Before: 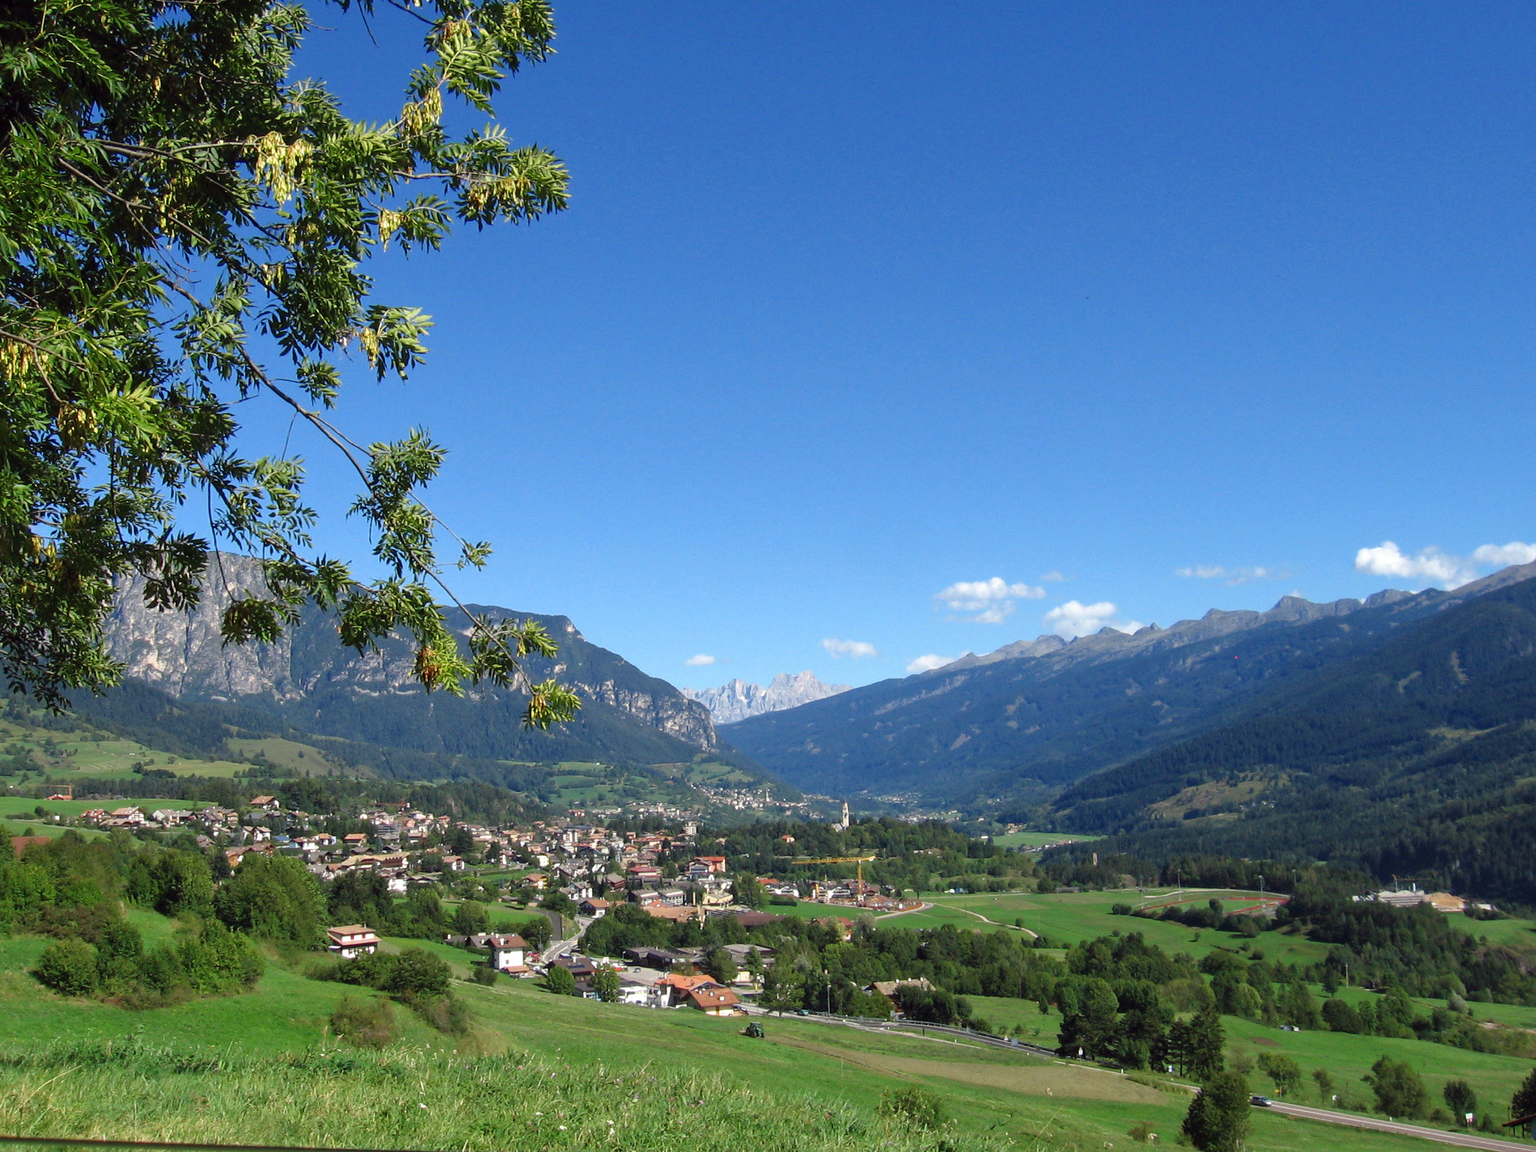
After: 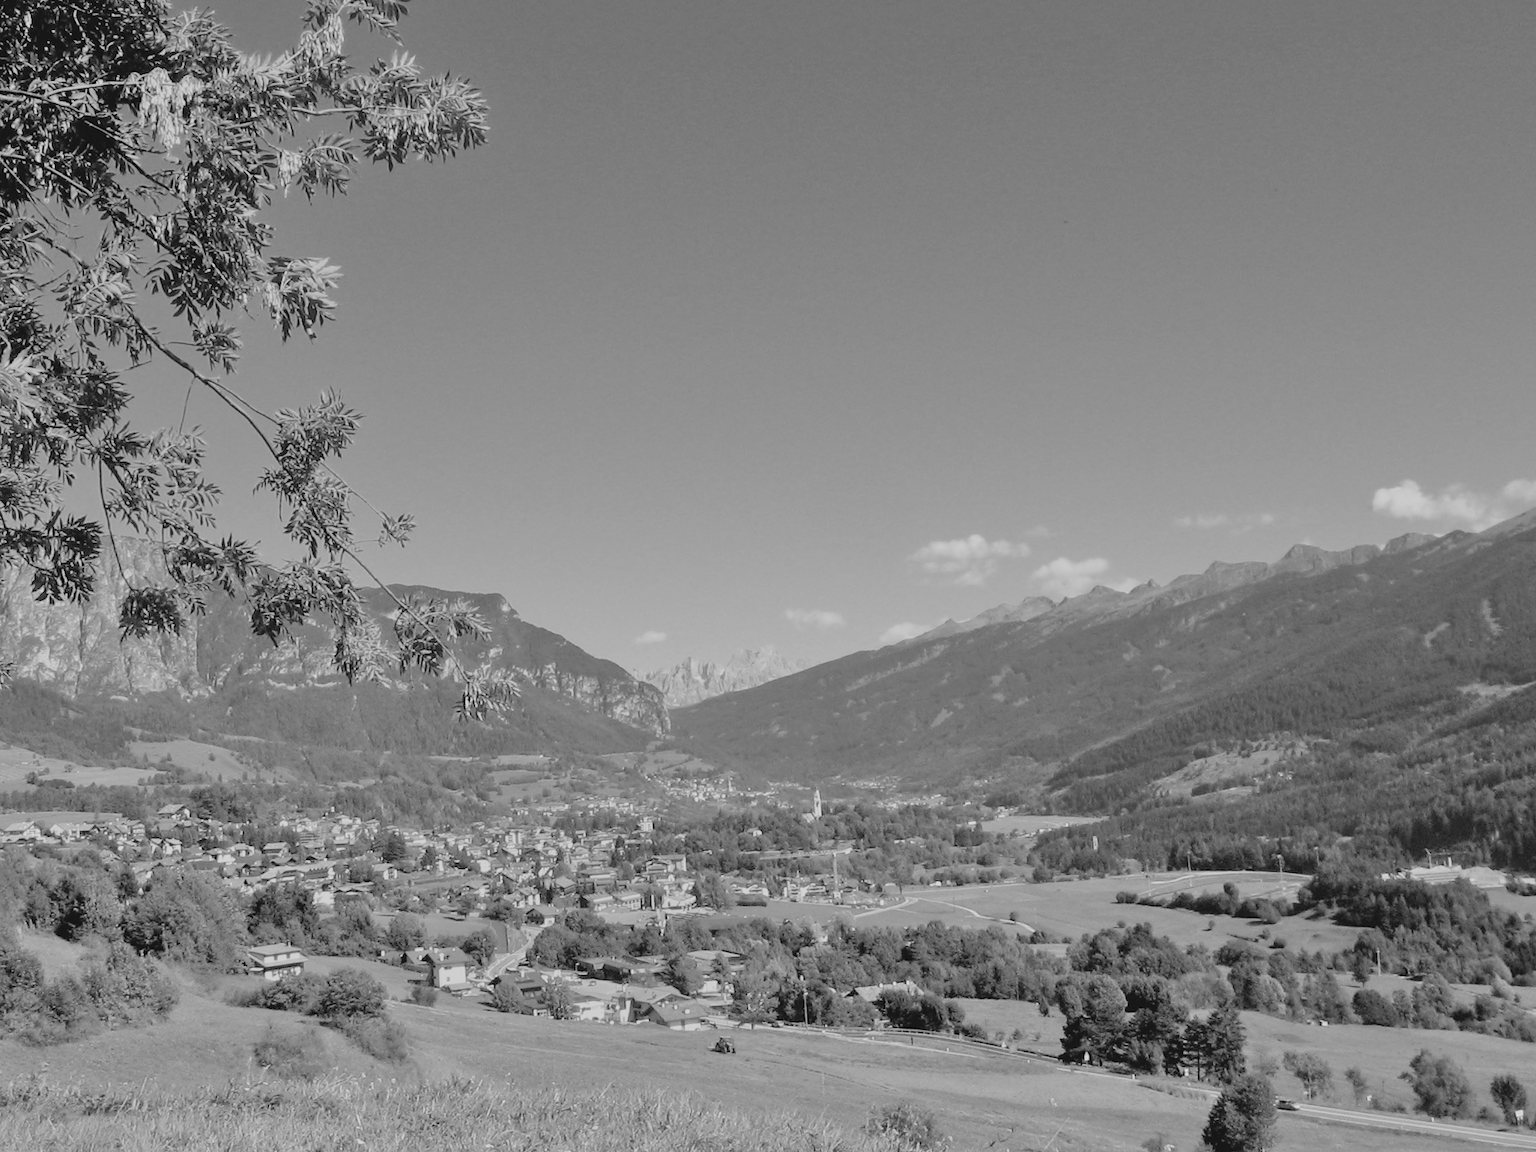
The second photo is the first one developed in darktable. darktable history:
crop and rotate: angle 1.96°, left 5.673%, top 5.673%
tone equalizer: -7 EV 0.15 EV, -6 EV 0.6 EV, -5 EV 1.15 EV, -4 EV 1.33 EV, -3 EV 1.15 EV, -2 EV 0.6 EV, -1 EV 0.15 EV, mask exposure compensation -0.5 EV
monochrome: on, module defaults
color correction: highlights a* -15.58, highlights b* 40, shadows a* -40, shadows b* -26.18
contrast brightness saturation: contrast -0.26, saturation -0.43
tone curve: curves: ch0 [(0, 0) (0.003, 0.001) (0.011, 0.005) (0.025, 0.011) (0.044, 0.02) (0.069, 0.031) (0.1, 0.045) (0.136, 0.078) (0.177, 0.124) (0.224, 0.18) (0.277, 0.245) (0.335, 0.315) (0.399, 0.393) (0.468, 0.477) (0.543, 0.569) (0.623, 0.666) (0.709, 0.771) (0.801, 0.871) (0.898, 0.965) (1, 1)], preserve colors none
filmic rgb: black relative exposure -7.32 EV, white relative exposure 5.09 EV, hardness 3.2
